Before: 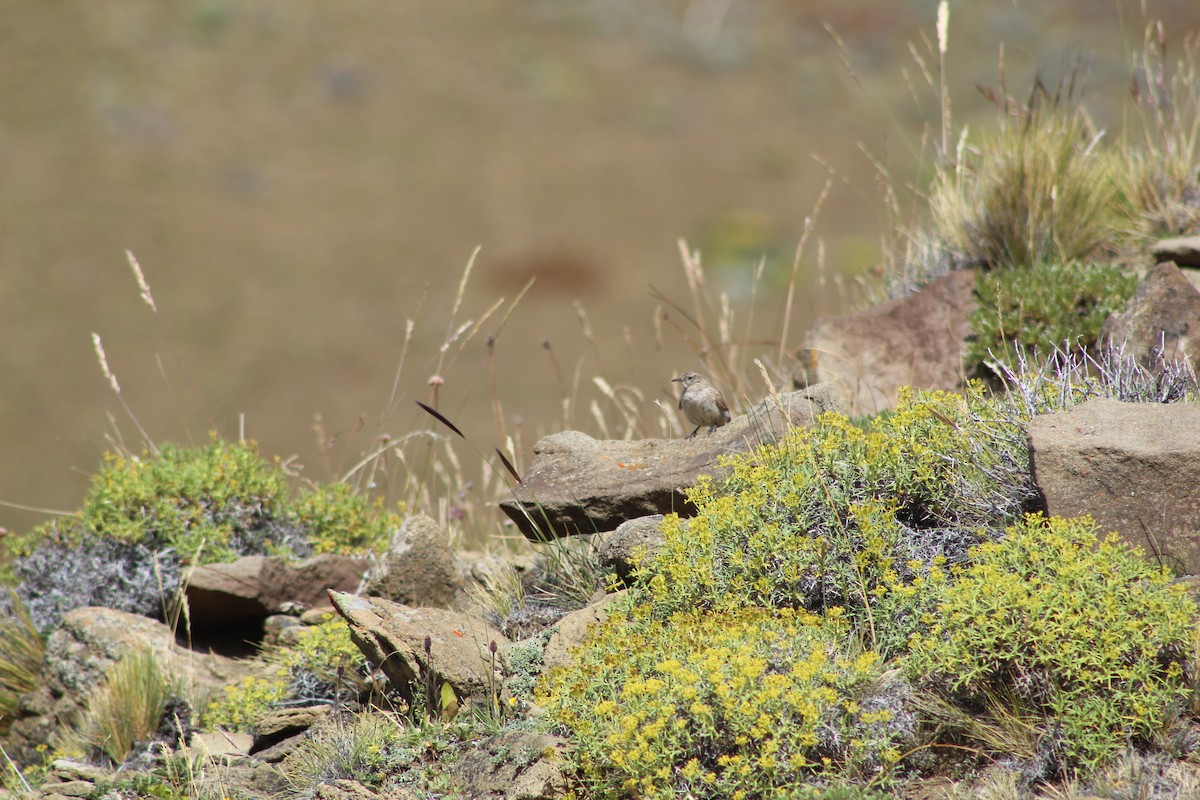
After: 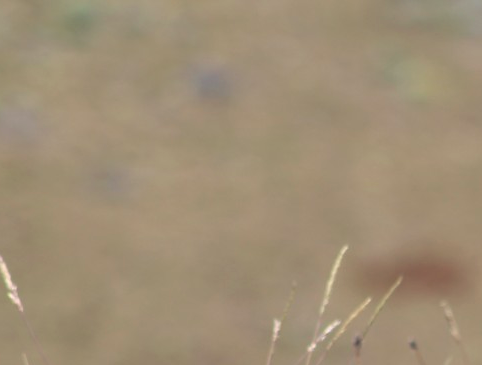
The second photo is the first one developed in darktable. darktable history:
color balance rgb: global offset › luminance -0.288%, global offset › chroma 0.307%, global offset › hue 260.76°, perceptual saturation grading › global saturation 5.925%
exposure: exposure 0.203 EV, compensate highlight preservation false
crop and rotate: left 11.112%, top 0.087%, right 48.695%, bottom 54.274%
